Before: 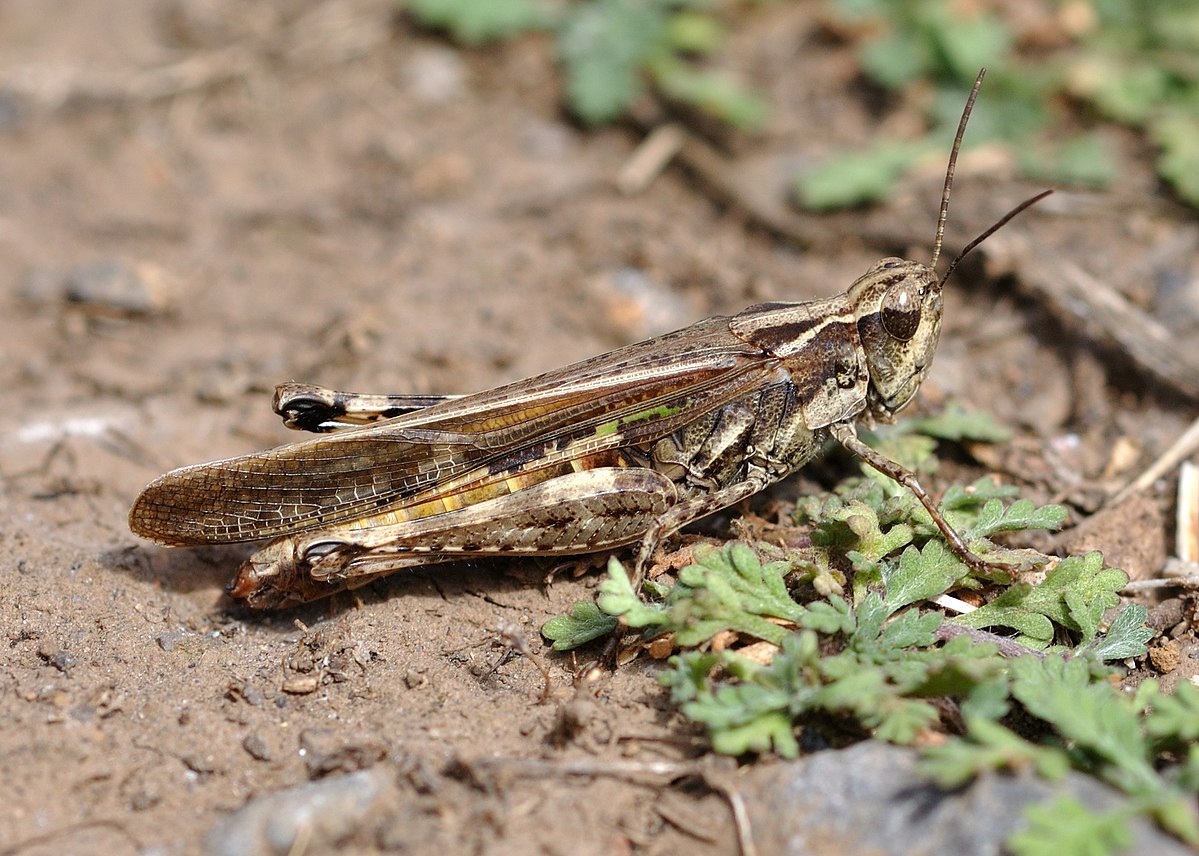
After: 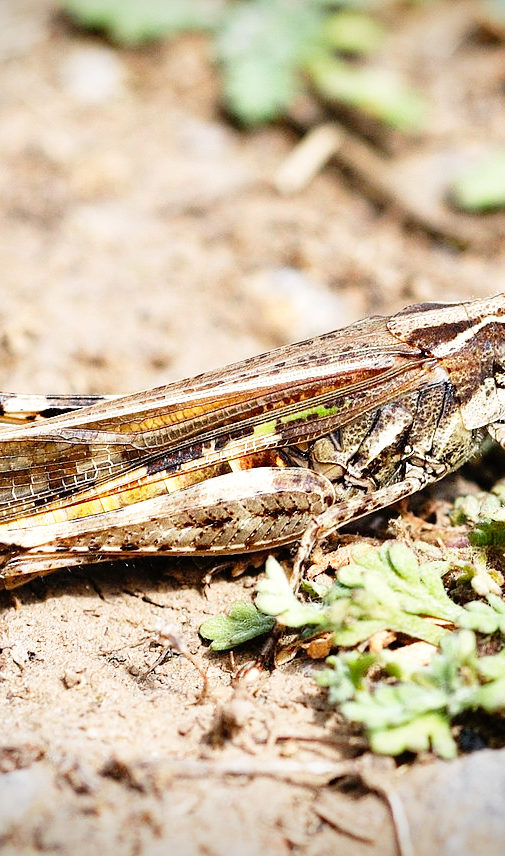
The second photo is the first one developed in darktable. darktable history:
vignetting: fall-off start 97.23%, saturation -0.024, center (-0.033, -0.042), width/height ratio 1.179, unbound false
base curve: curves: ch0 [(0, 0) (0.012, 0.01) (0.073, 0.168) (0.31, 0.711) (0.645, 0.957) (1, 1)], preserve colors none
crop: left 28.583%, right 29.231%
color zones: curves: ch0 [(0, 0.497) (0.143, 0.5) (0.286, 0.5) (0.429, 0.483) (0.571, 0.116) (0.714, -0.006) (0.857, 0.28) (1, 0.497)]
